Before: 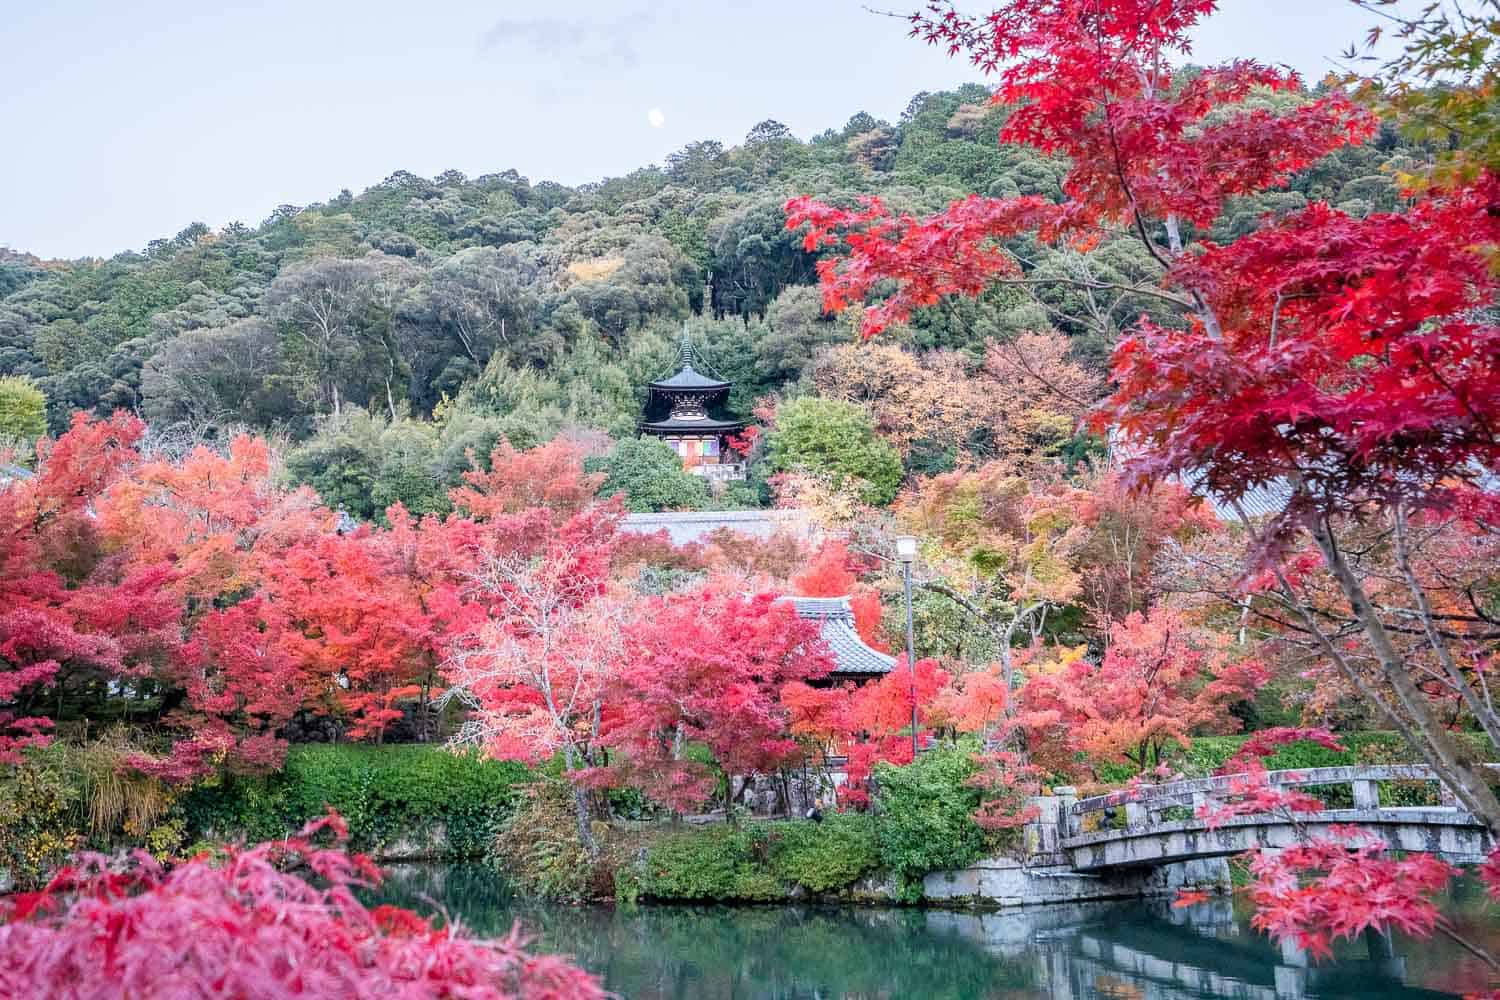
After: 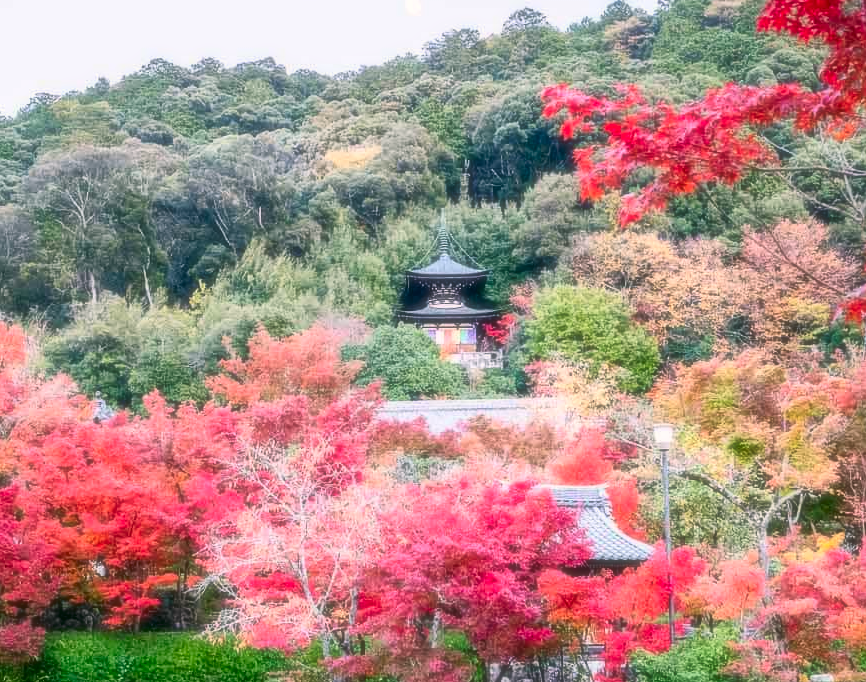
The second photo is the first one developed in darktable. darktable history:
tone equalizer: on, module defaults
soften: size 19.52%, mix 20.32%
color correction: highlights a* 4.02, highlights b* 4.98, shadows a* -7.55, shadows b* 4.98
crop: left 16.202%, top 11.208%, right 26.045%, bottom 20.557%
contrast brightness saturation: contrast 0.16, saturation 0.32
